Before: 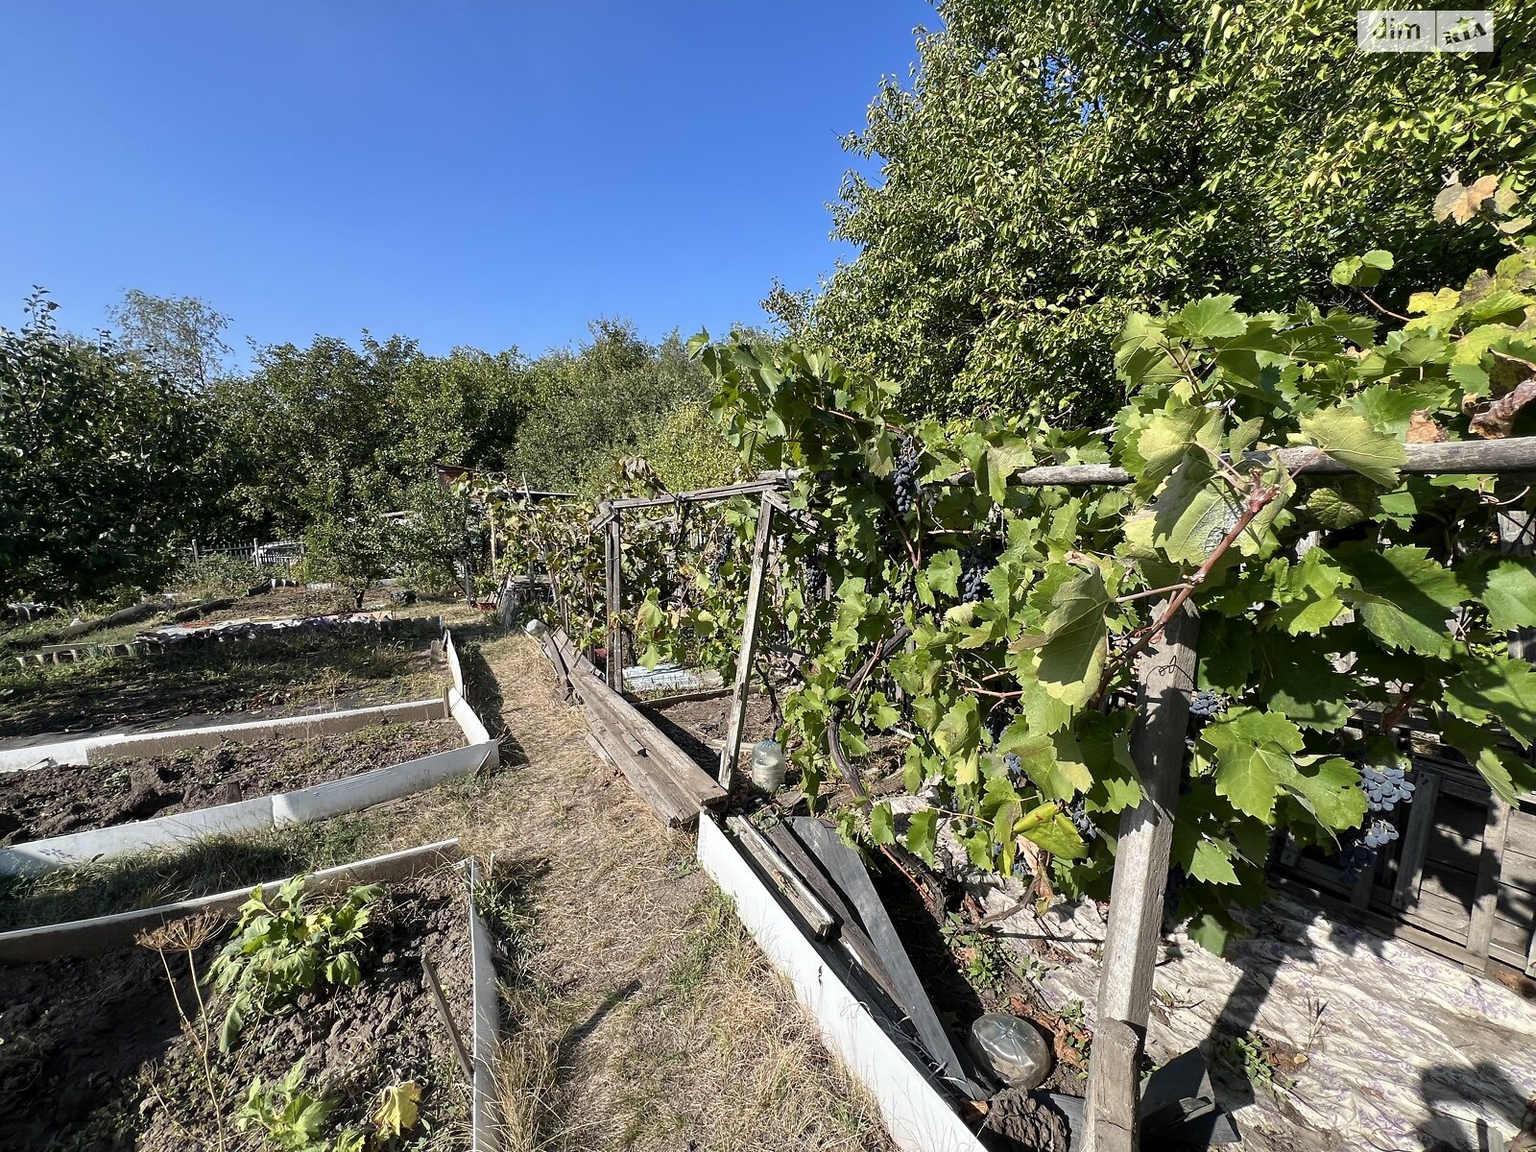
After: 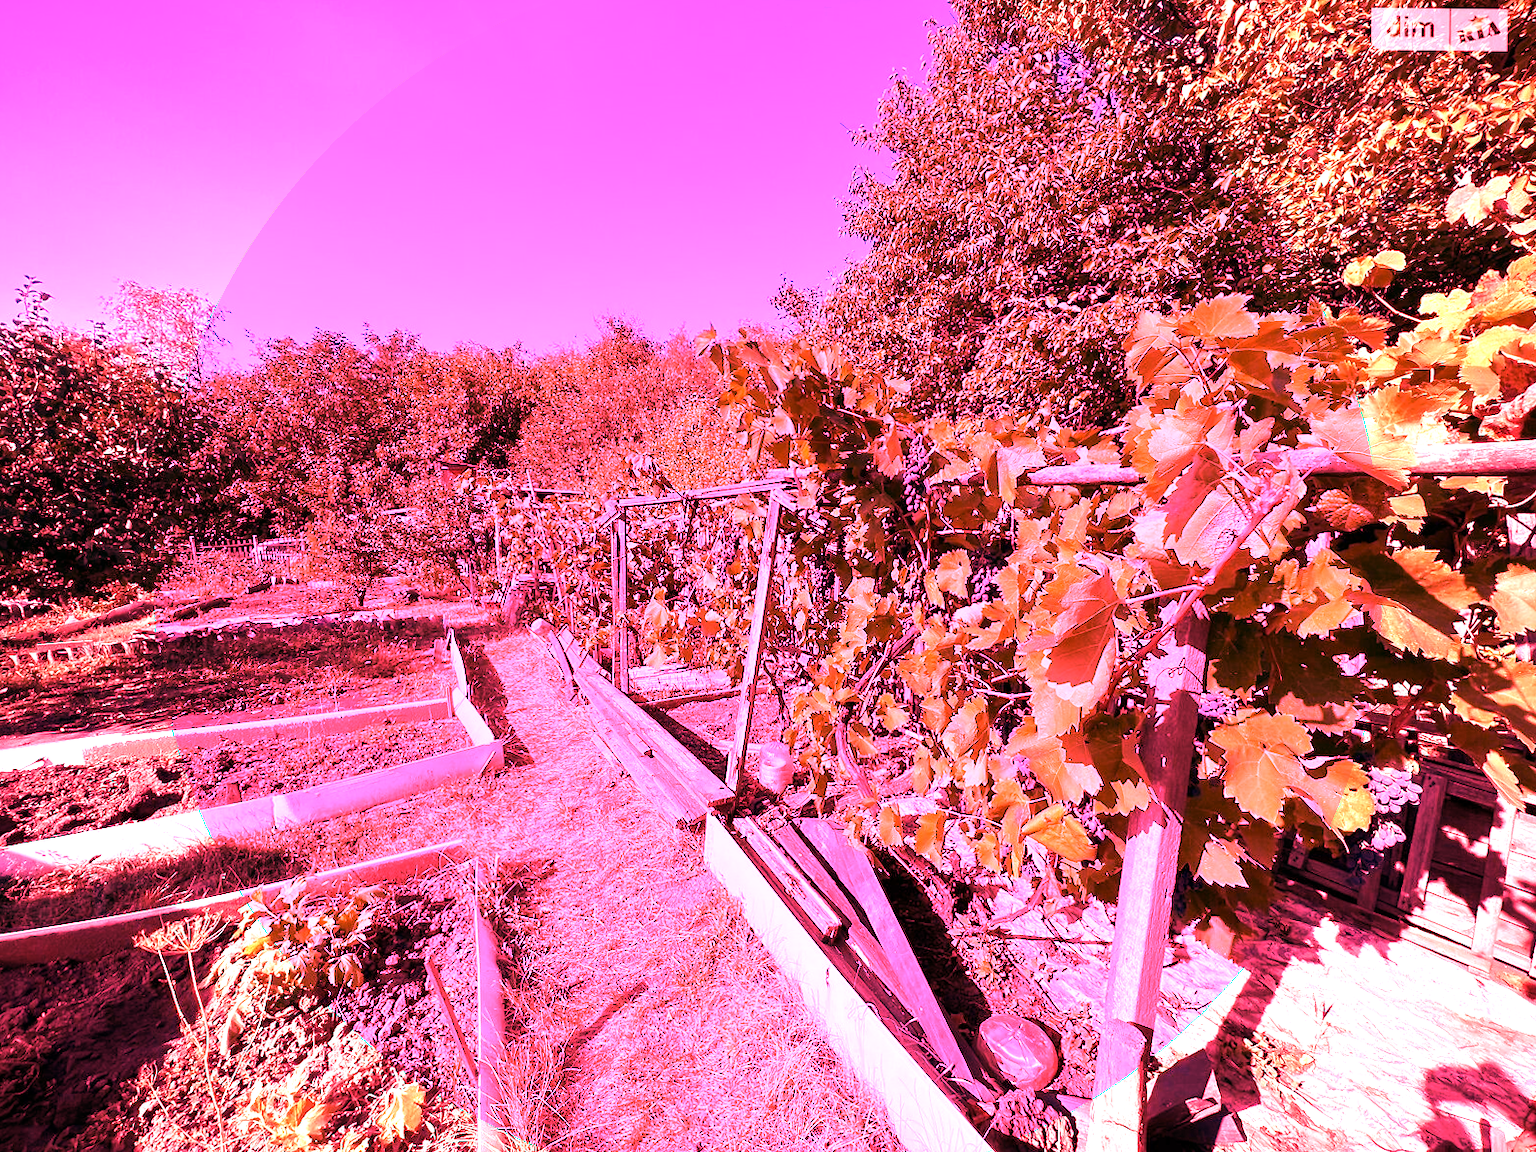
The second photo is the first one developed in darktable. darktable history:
white balance: red 4.26, blue 1.802
rotate and perspective: rotation 0.174°, lens shift (vertical) 0.013, lens shift (horizontal) 0.019, shear 0.001, automatic cropping original format, crop left 0.007, crop right 0.991, crop top 0.016, crop bottom 0.997
vignetting: saturation 0, unbound false
graduated density: on, module defaults
